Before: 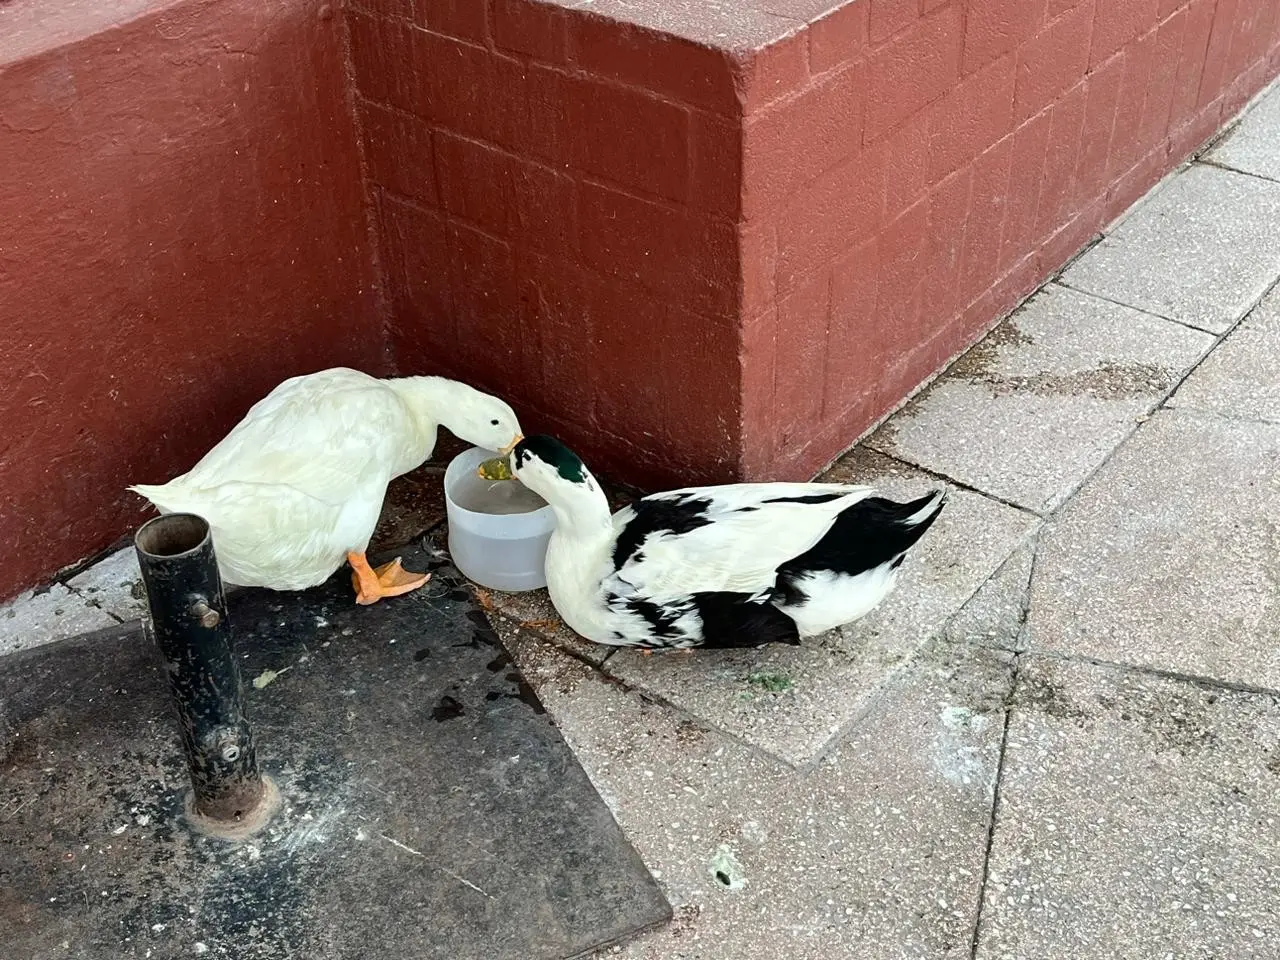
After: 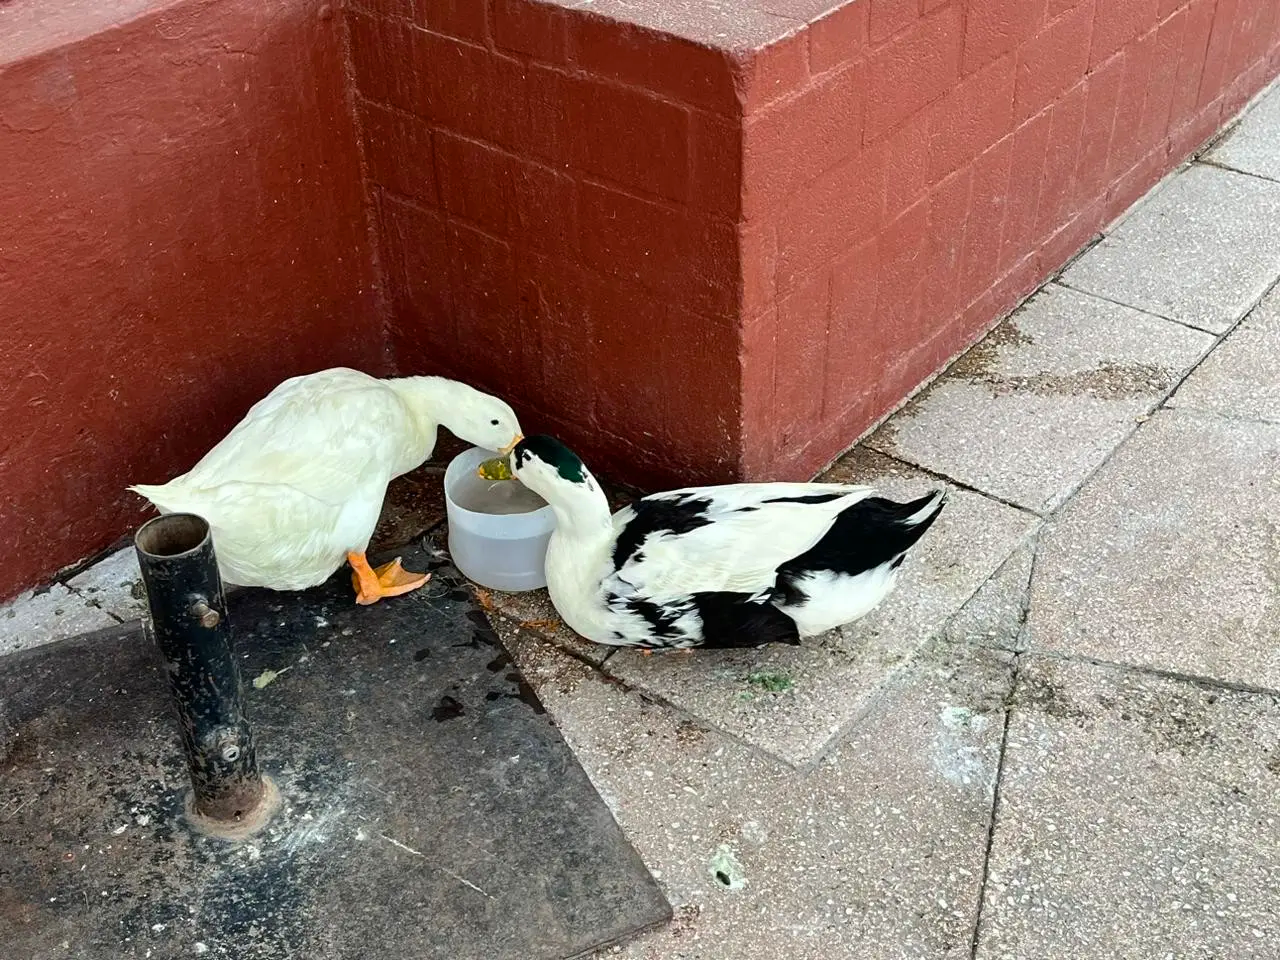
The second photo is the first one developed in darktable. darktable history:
color balance rgb: linear chroma grading › global chroma 9.974%, perceptual saturation grading › global saturation 8.593%
